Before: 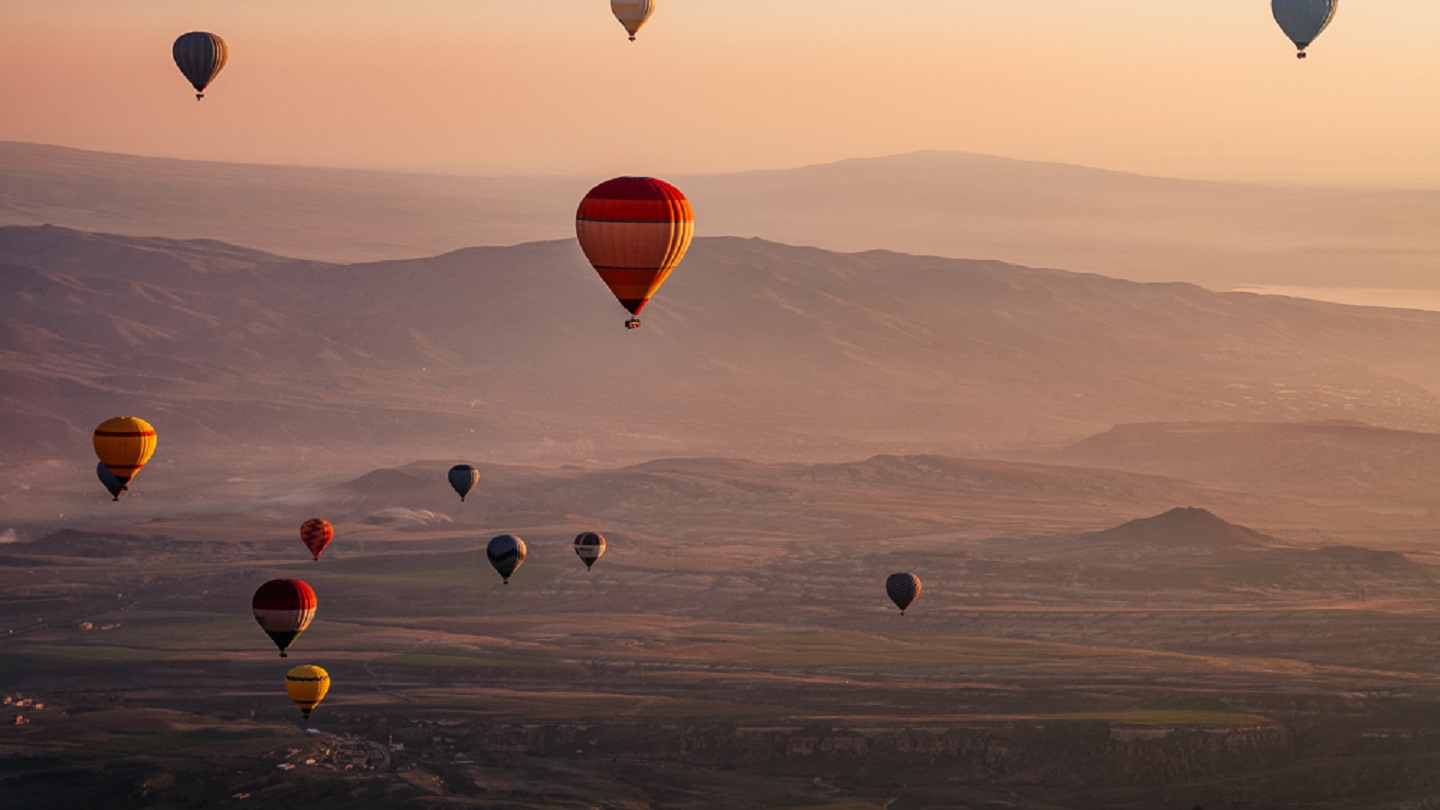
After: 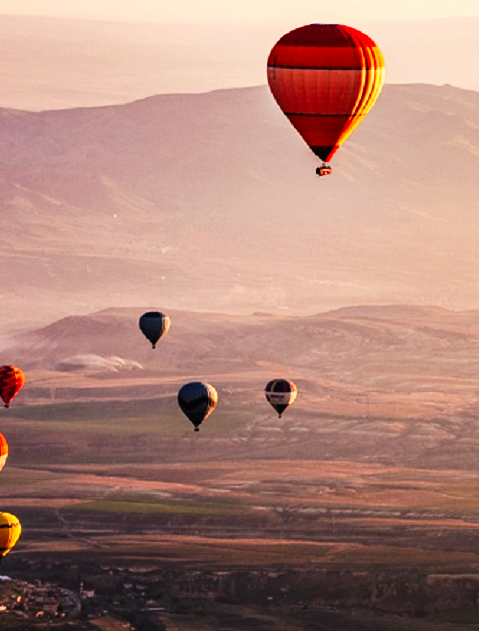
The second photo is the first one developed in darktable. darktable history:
base curve: curves: ch0 [(0, 0) (0.007, 0.004) (0.027, 0.03) (0.046, 0.07) (0.207, 0.54) (0.442, 0.872) (0.673, 0.972) (1, 1)], preserve colors none
crop and rotate: left 21.491%, top 19.01%, right 45.183%, bottom 2.987%
